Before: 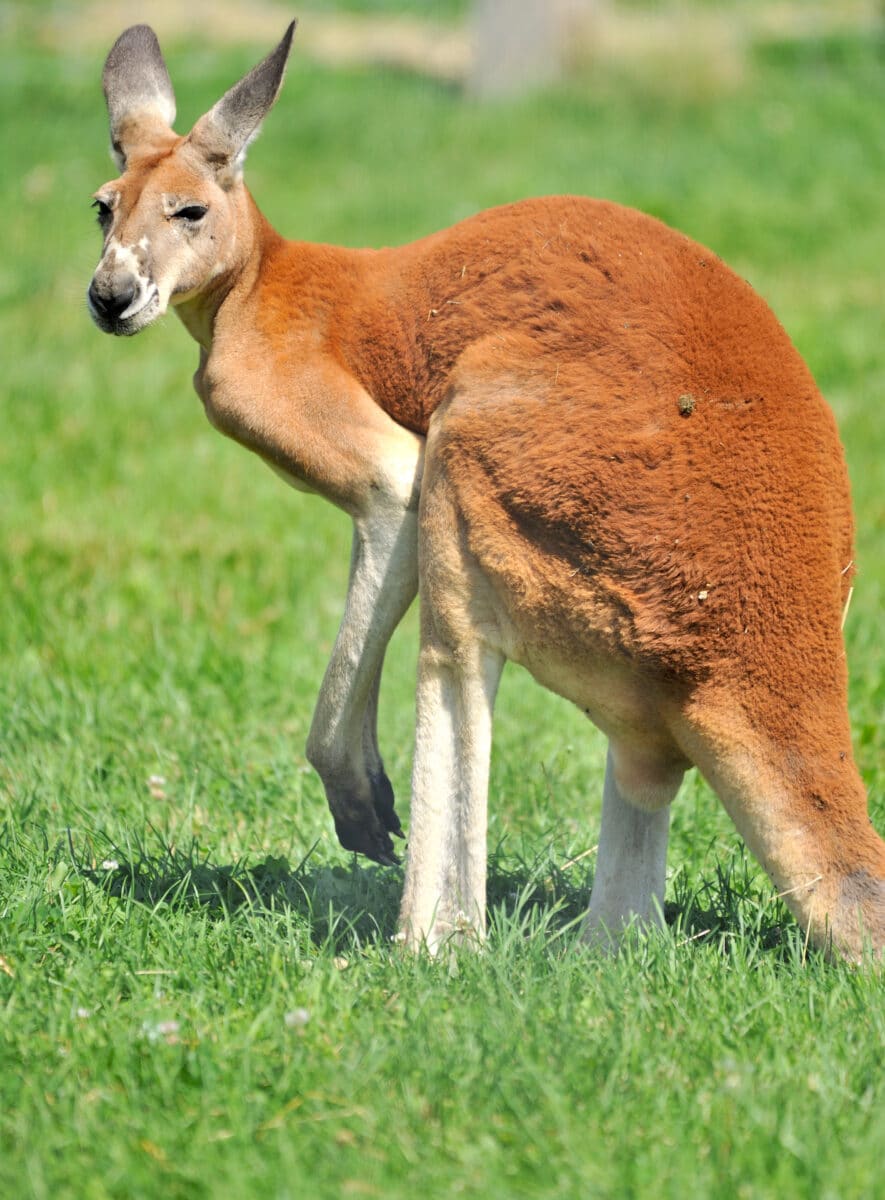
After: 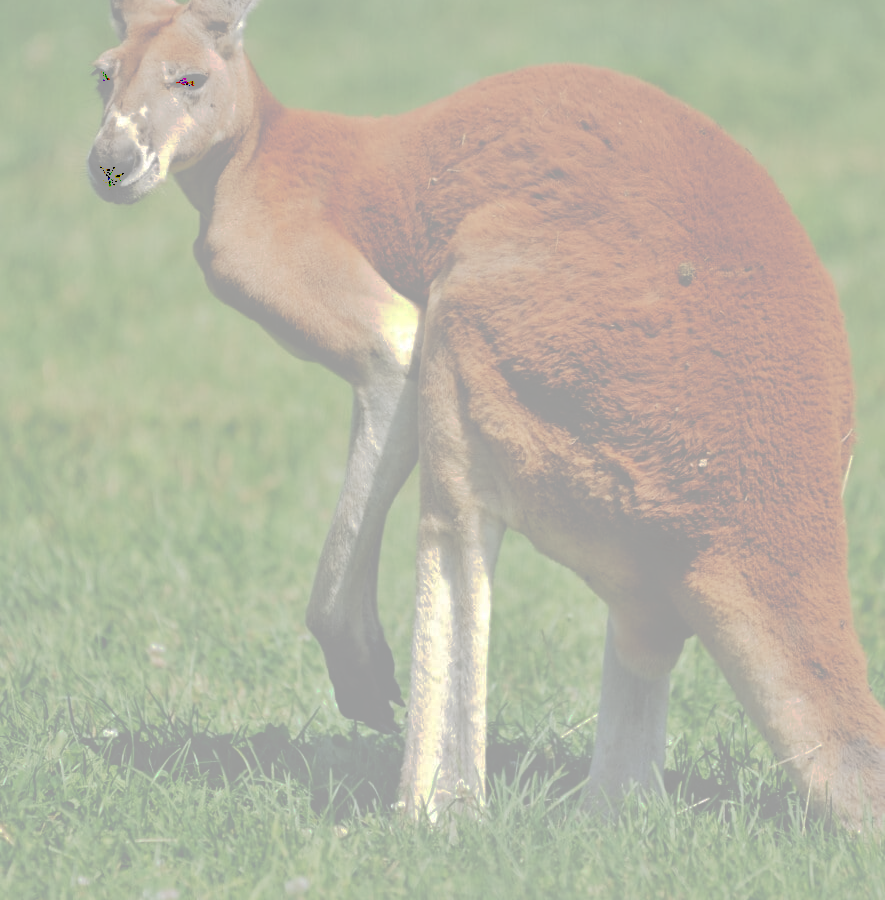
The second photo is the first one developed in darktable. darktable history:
crop: top 11.038%, bottom 13.962%
contrast brightness saturation: saturation -0.1
tone curve: curves: ch0 [(0, 0) (0.003, 0.626) (0.011, 0.626) (0.025, 0.63) (0.044, 0.631) (0.069, 0.632) (0.1, 0.636) (0.136, 0.637) (0.177, 0.641) (0.224, 0.642) (0.277, 0.646) (0.335, 0.649) (0.399, 0.661) (0.468, 0.679) (0.543, 0.702) (0.623, 0.732) (0.709, 0.769) (0.801, 0.804) (0.898, 0.847) (1, 1)], preserve colors none
